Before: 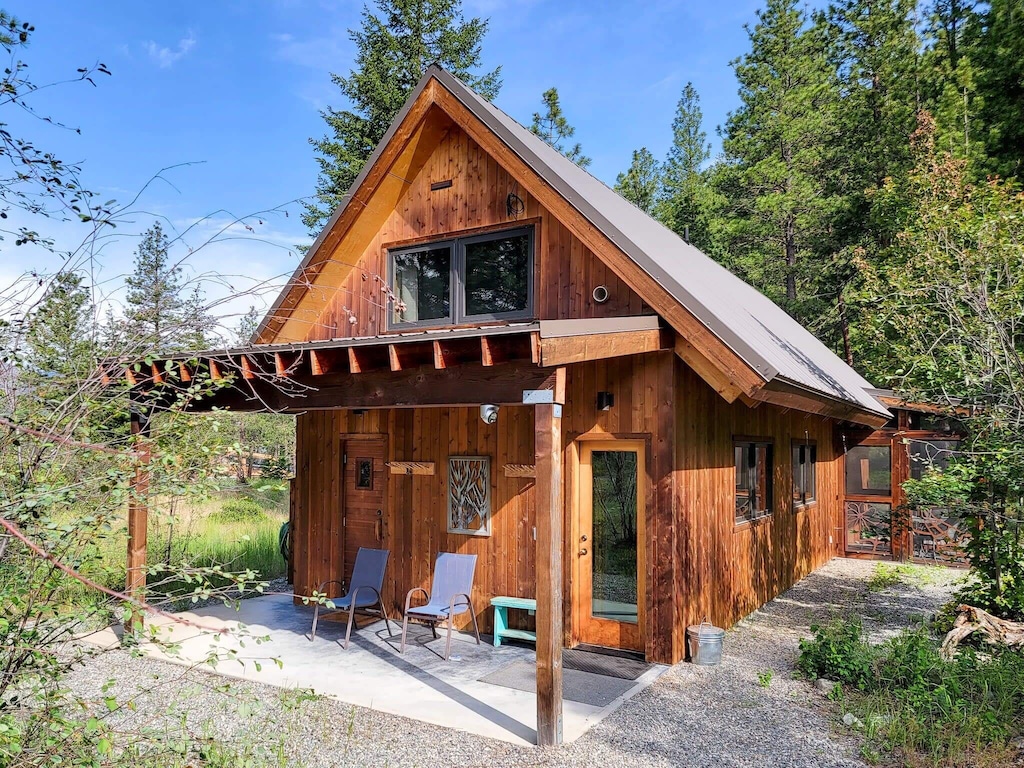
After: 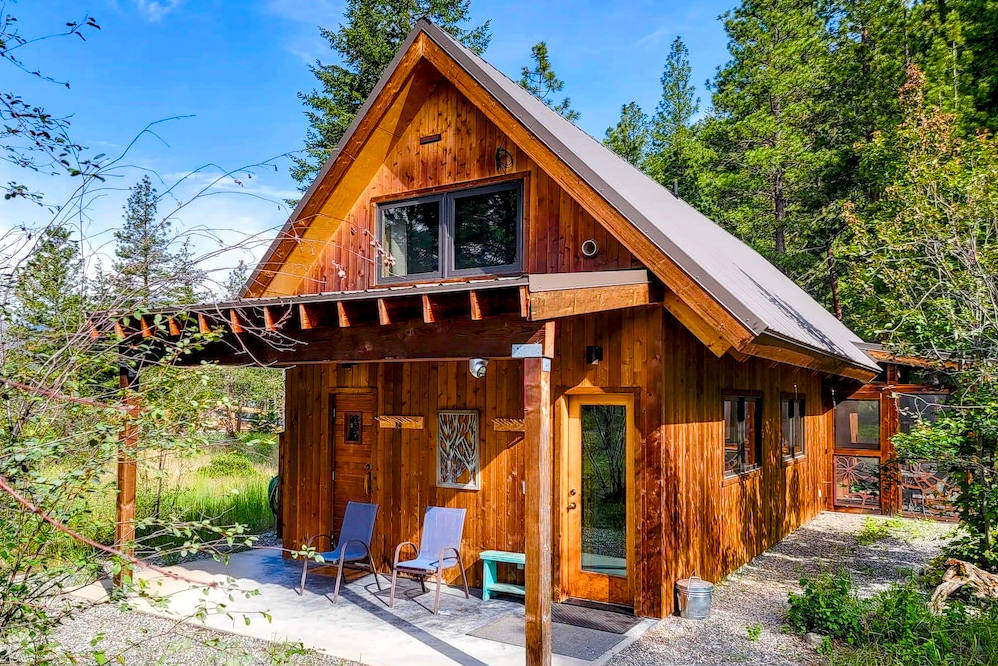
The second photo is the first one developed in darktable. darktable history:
color balance rgb: linear chroma grading › shadows -10.054%, linear chroma grading › global chroma 19.738%, perceptual saturation grading › global saturation 44.126%, perceptual saturation grading › highlights -50.433%, perceptual saturation grading › shadows 30.045%
local contrast: detail 130%
crop: left 1.076%, top 6.101%, right 1.444%, bottom 7.051%
